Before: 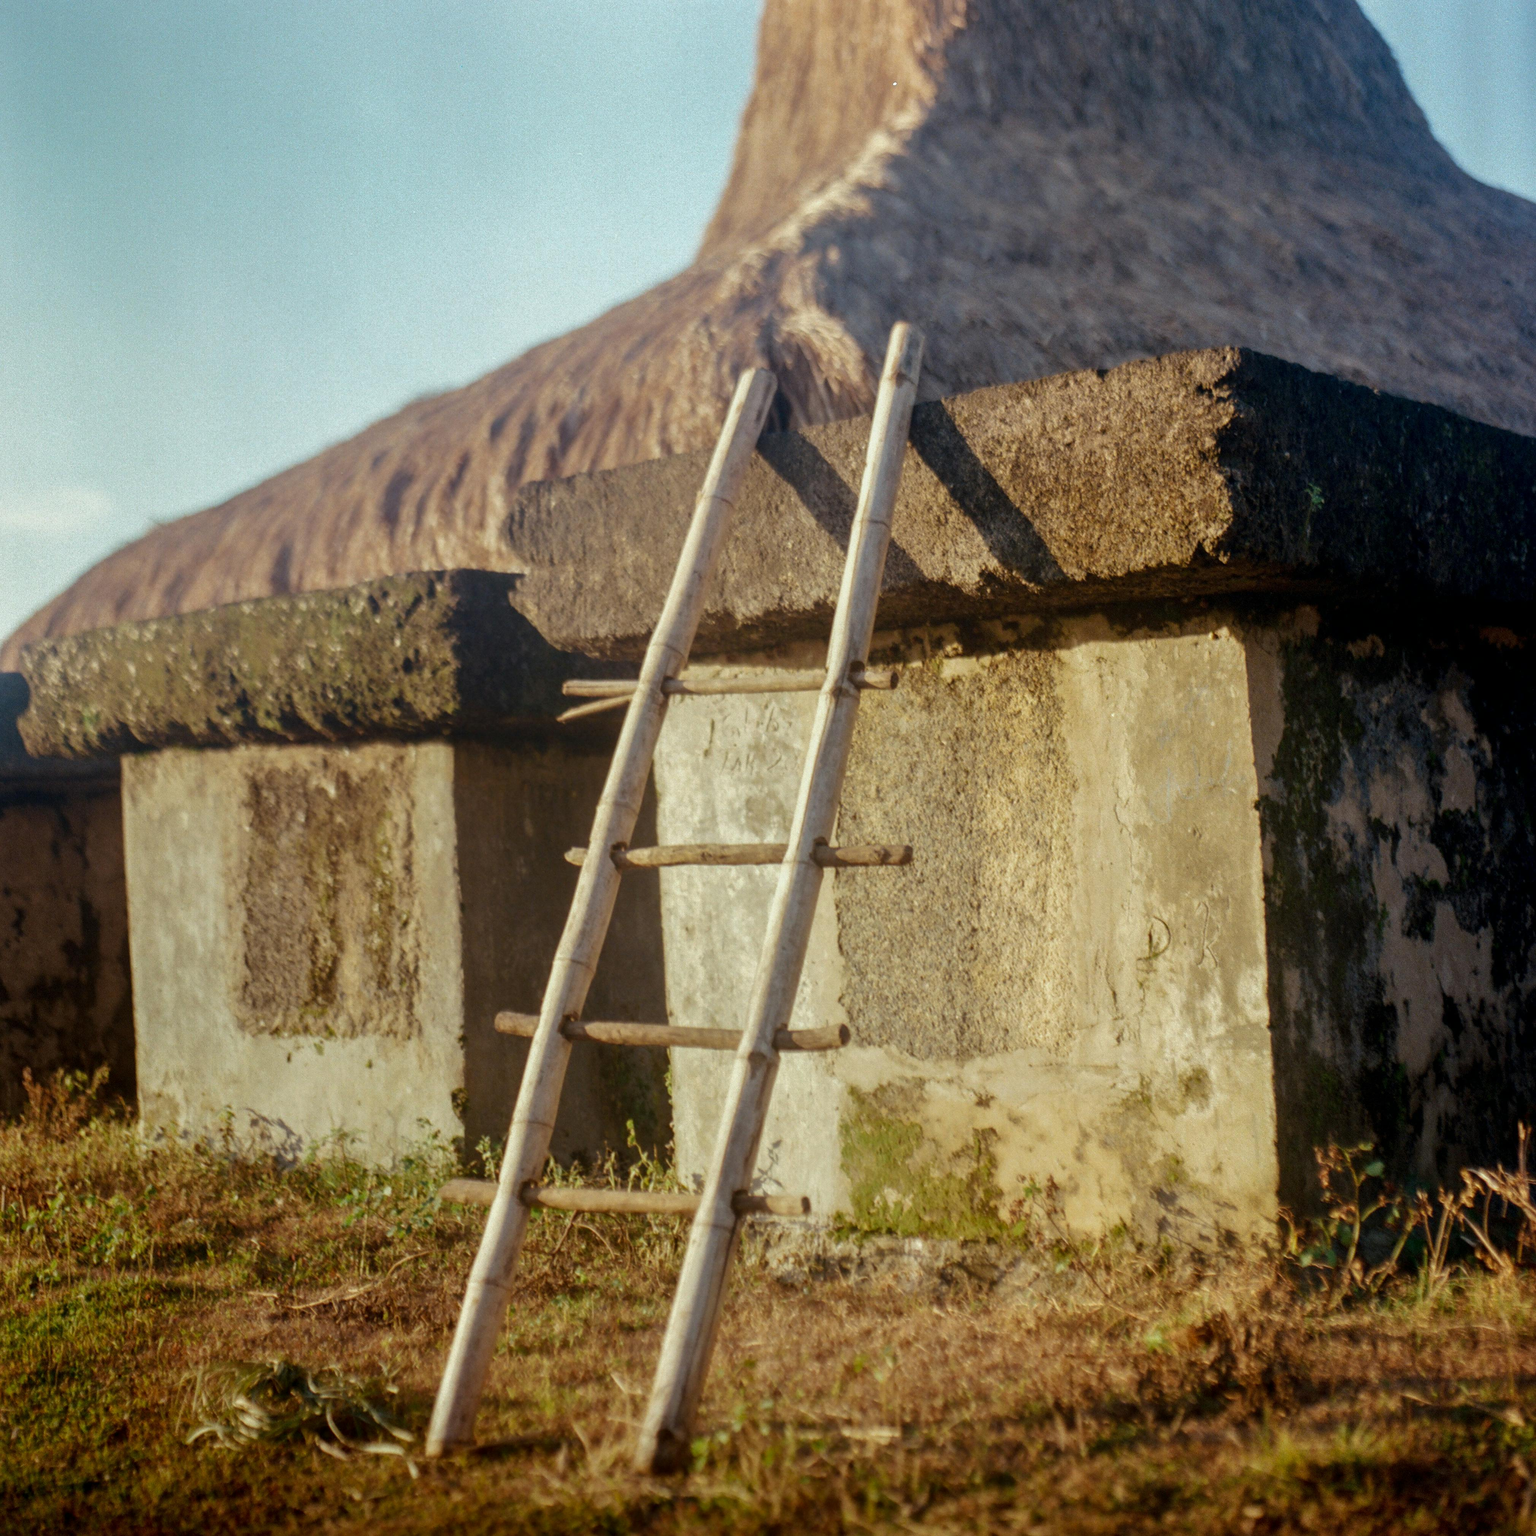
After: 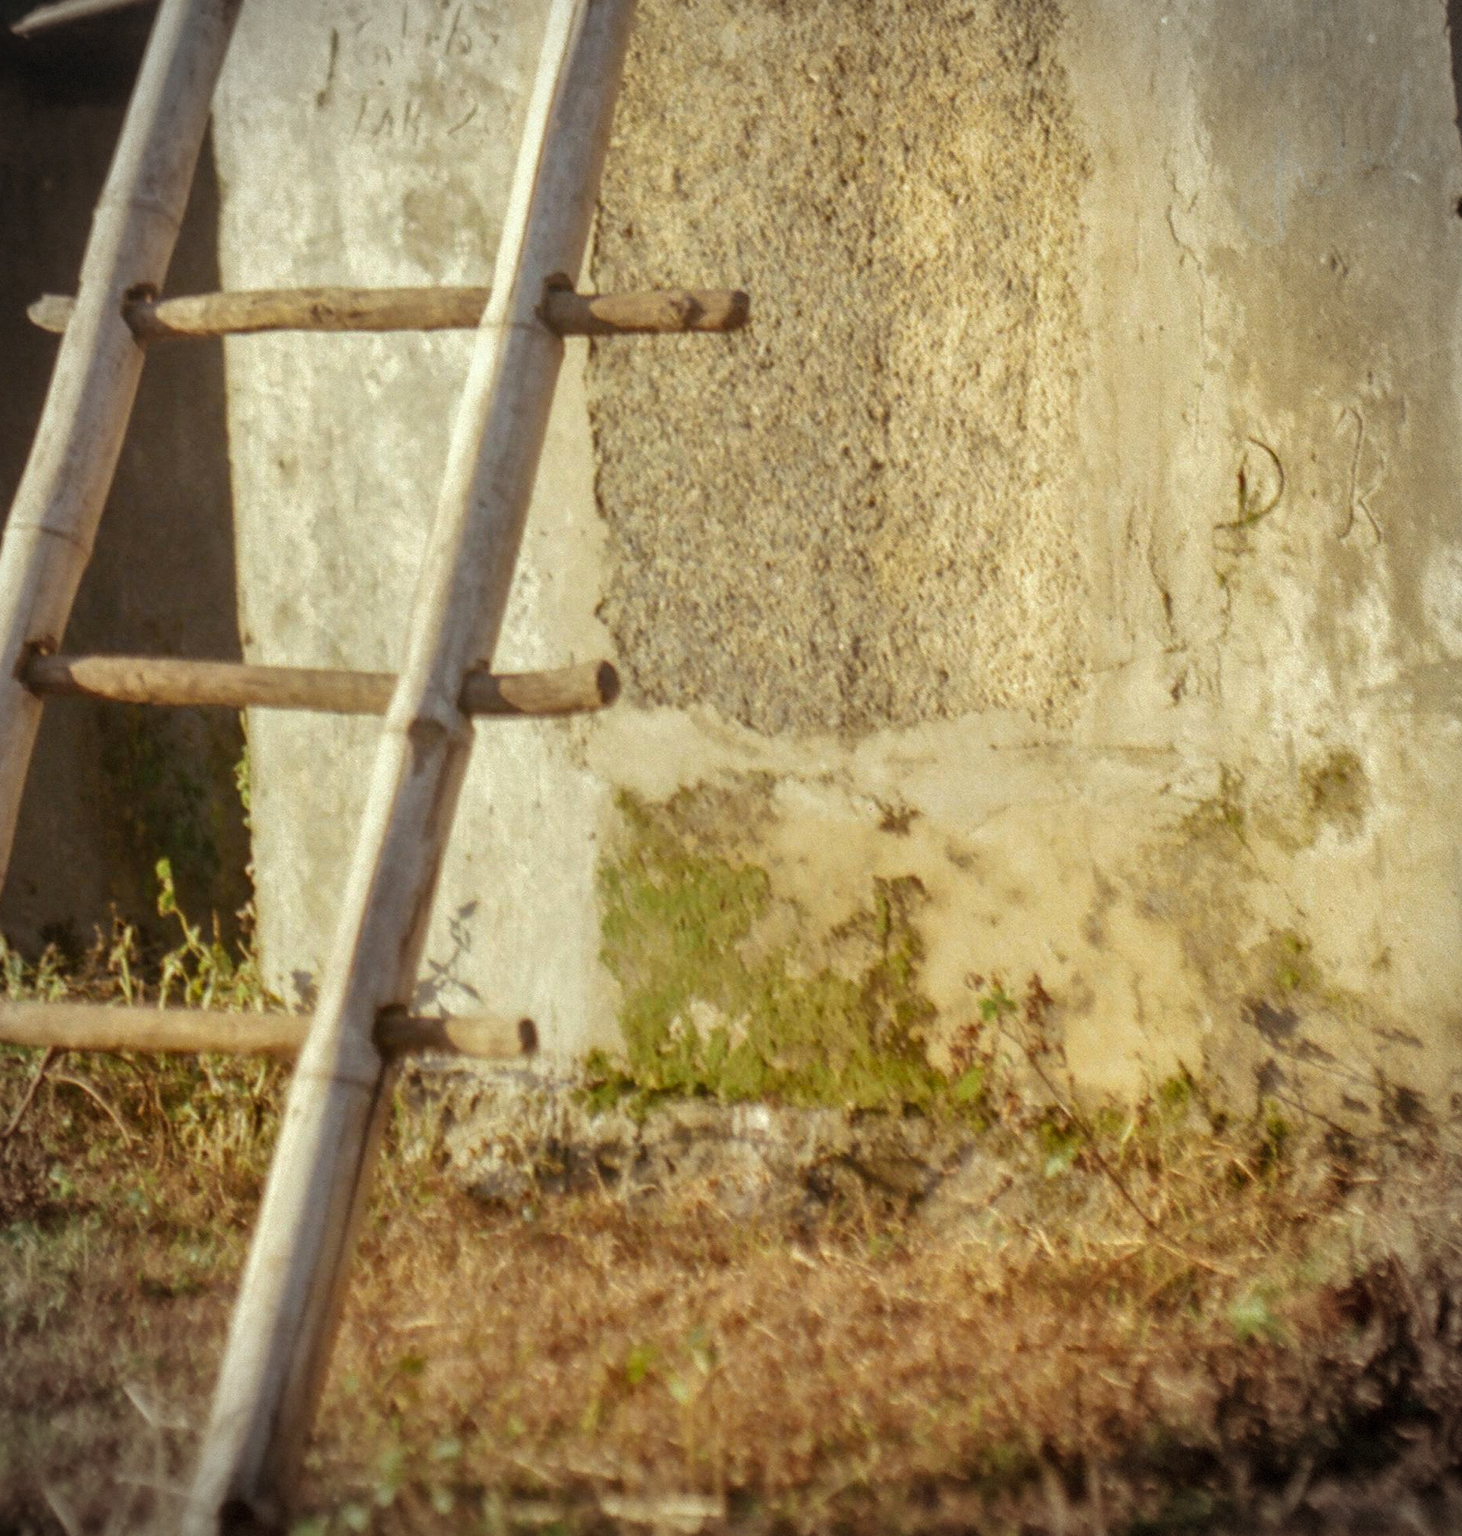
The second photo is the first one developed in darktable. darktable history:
crop: left 35.904%, top 45.919%, right 18.15%, bottom 5.822%
vignetting: dithering 8-bit output, unbound false
exposure: exposure 0.198 EV
